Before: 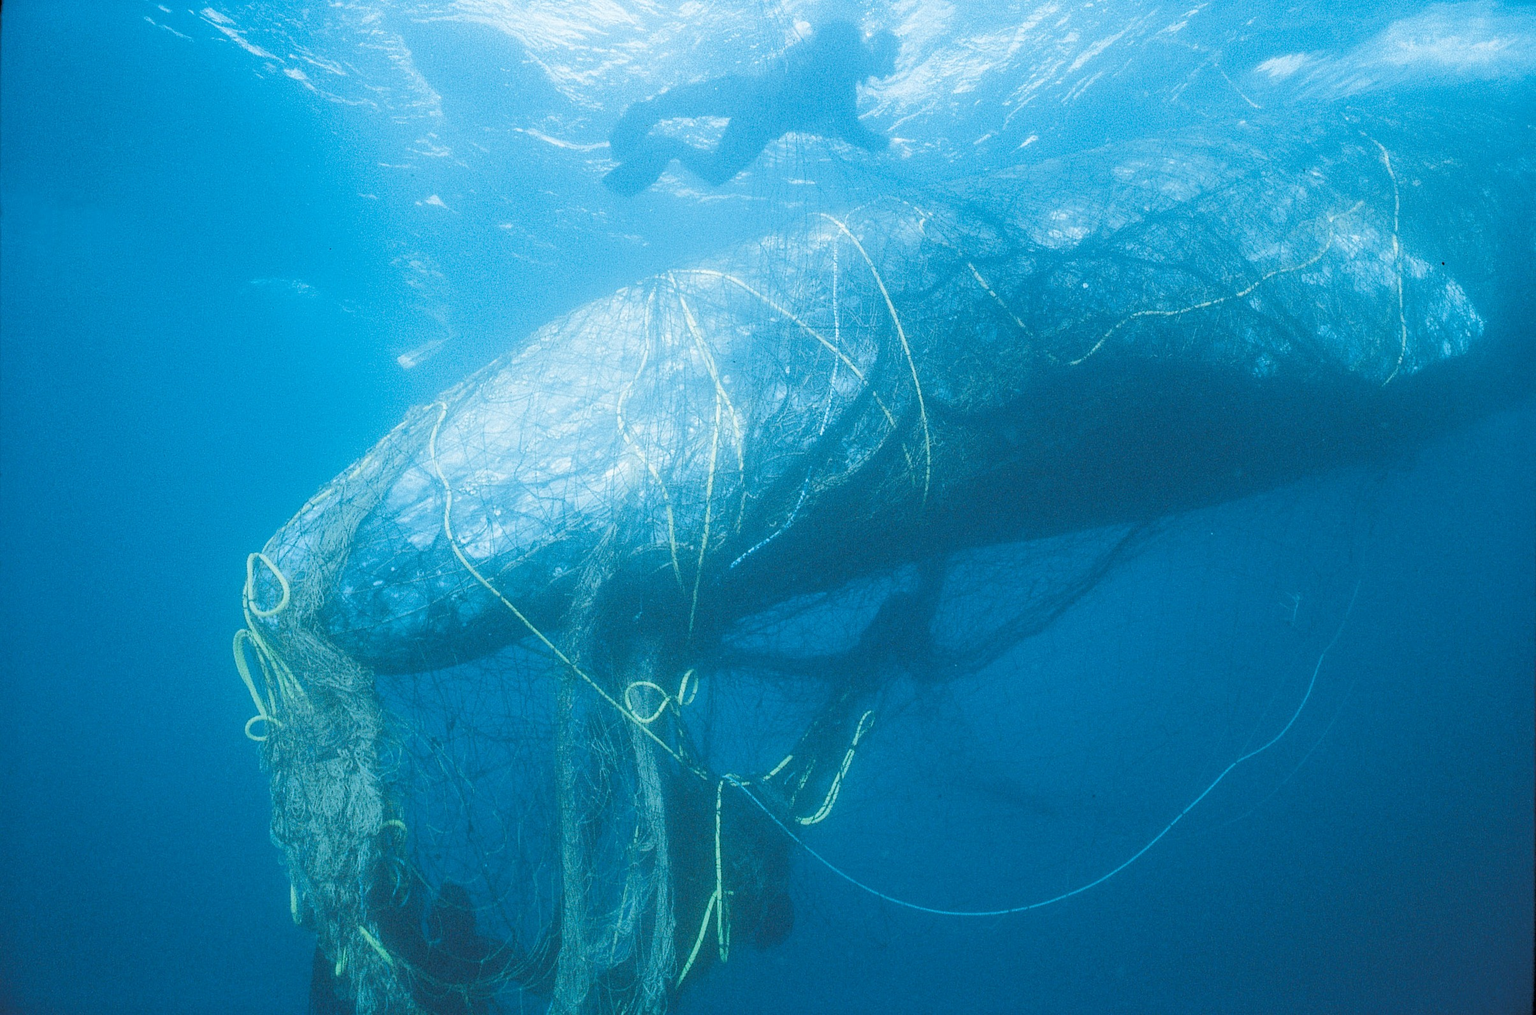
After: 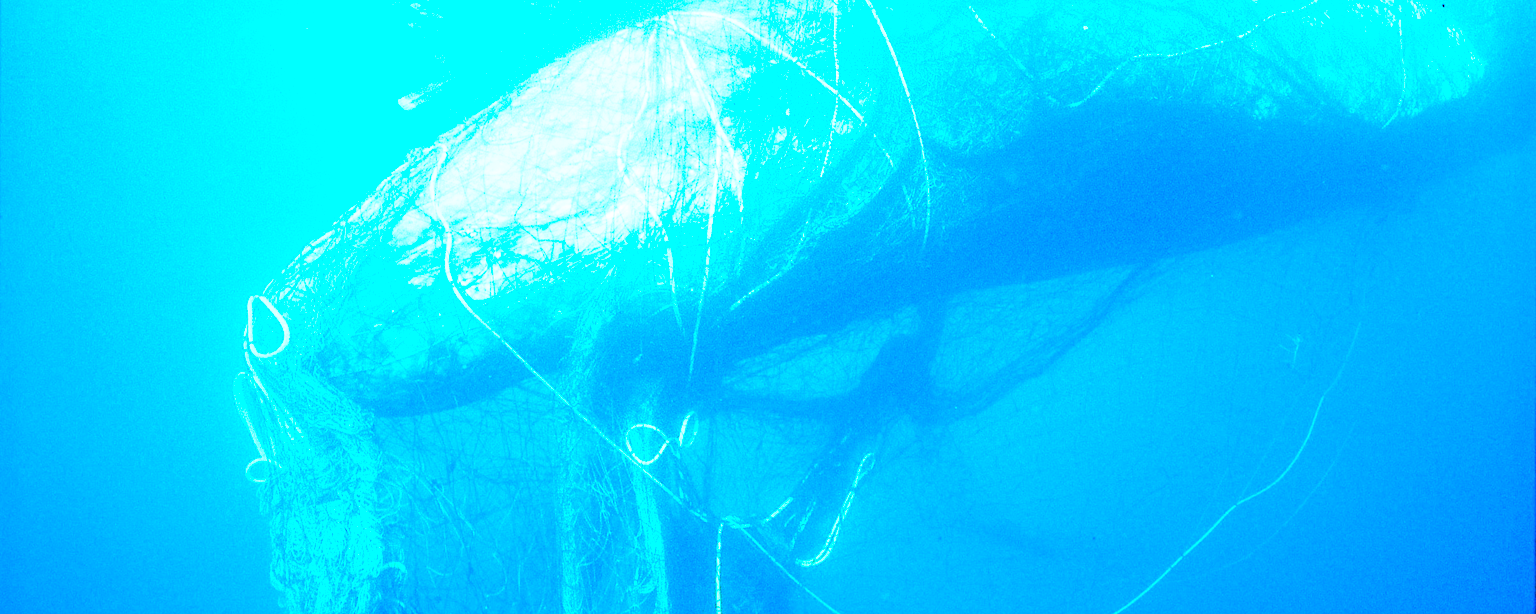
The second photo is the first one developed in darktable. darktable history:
exposure: black level correction -0.001, exposure 0.547 EV, compensate exposure bias true, compensate highlight preservation false
color correction: highlights b* 0.061, saturation 2.98
tone equalizer: on, module defaults
crop and rotate: top 25.478%, bottom 13.986%
base curve: curves: ch0 [(0, 0) (0.028, 0.03) (0.121, 0.232) (0.46, 0.748) (0.859, 0.968) (1, 1)], preserve colors none
